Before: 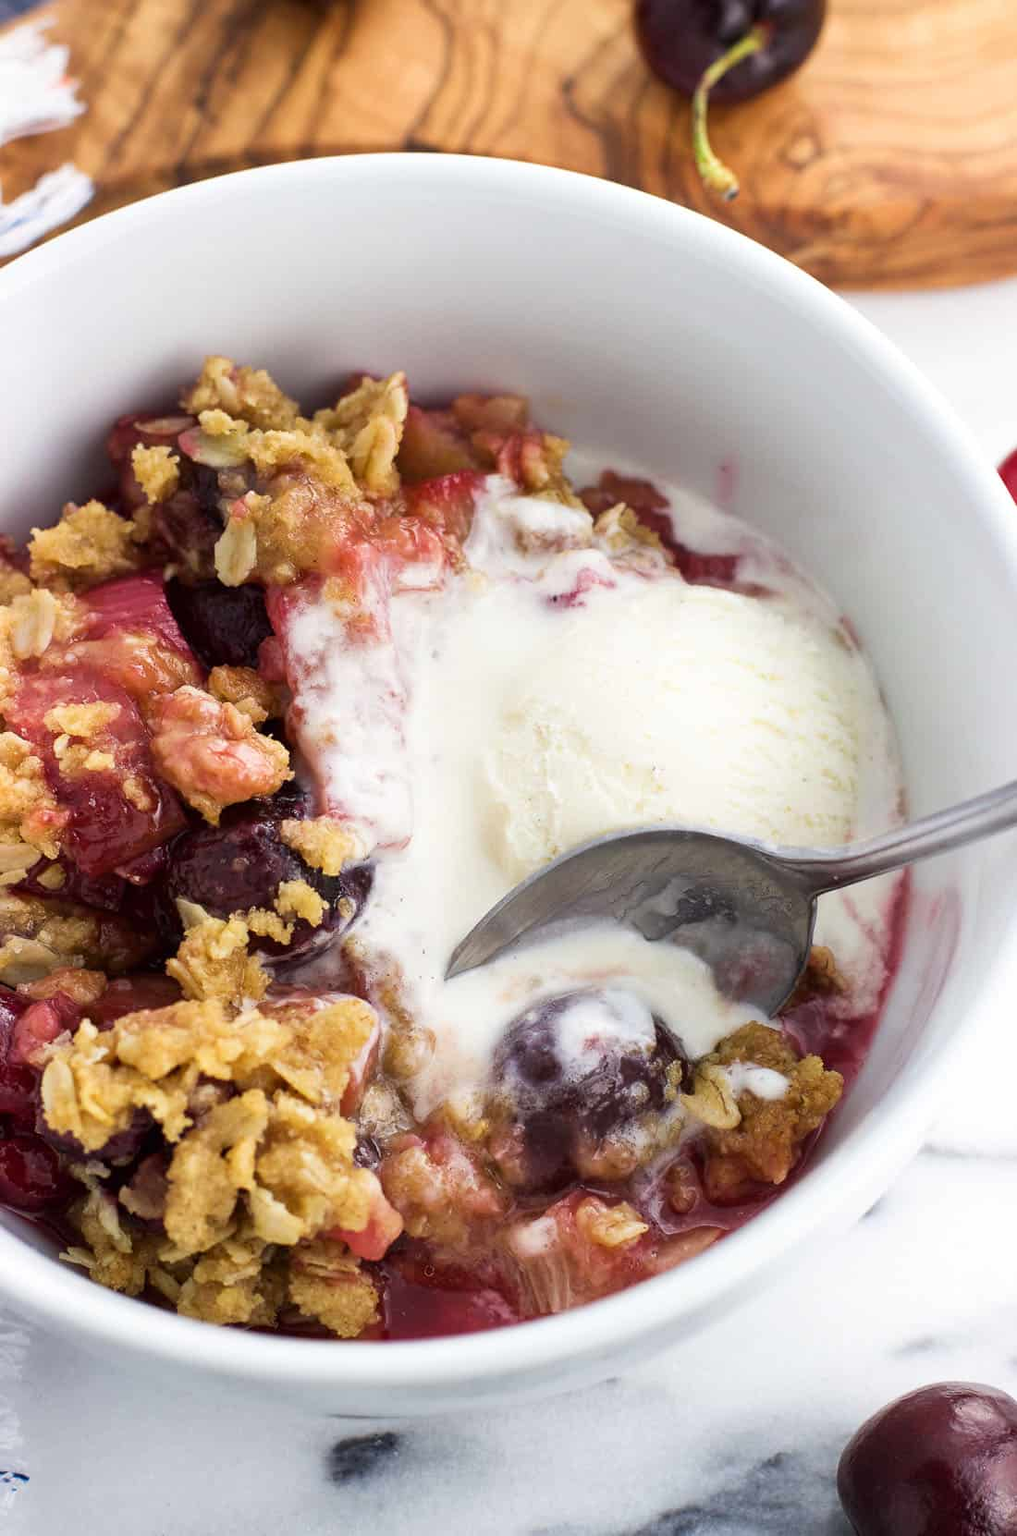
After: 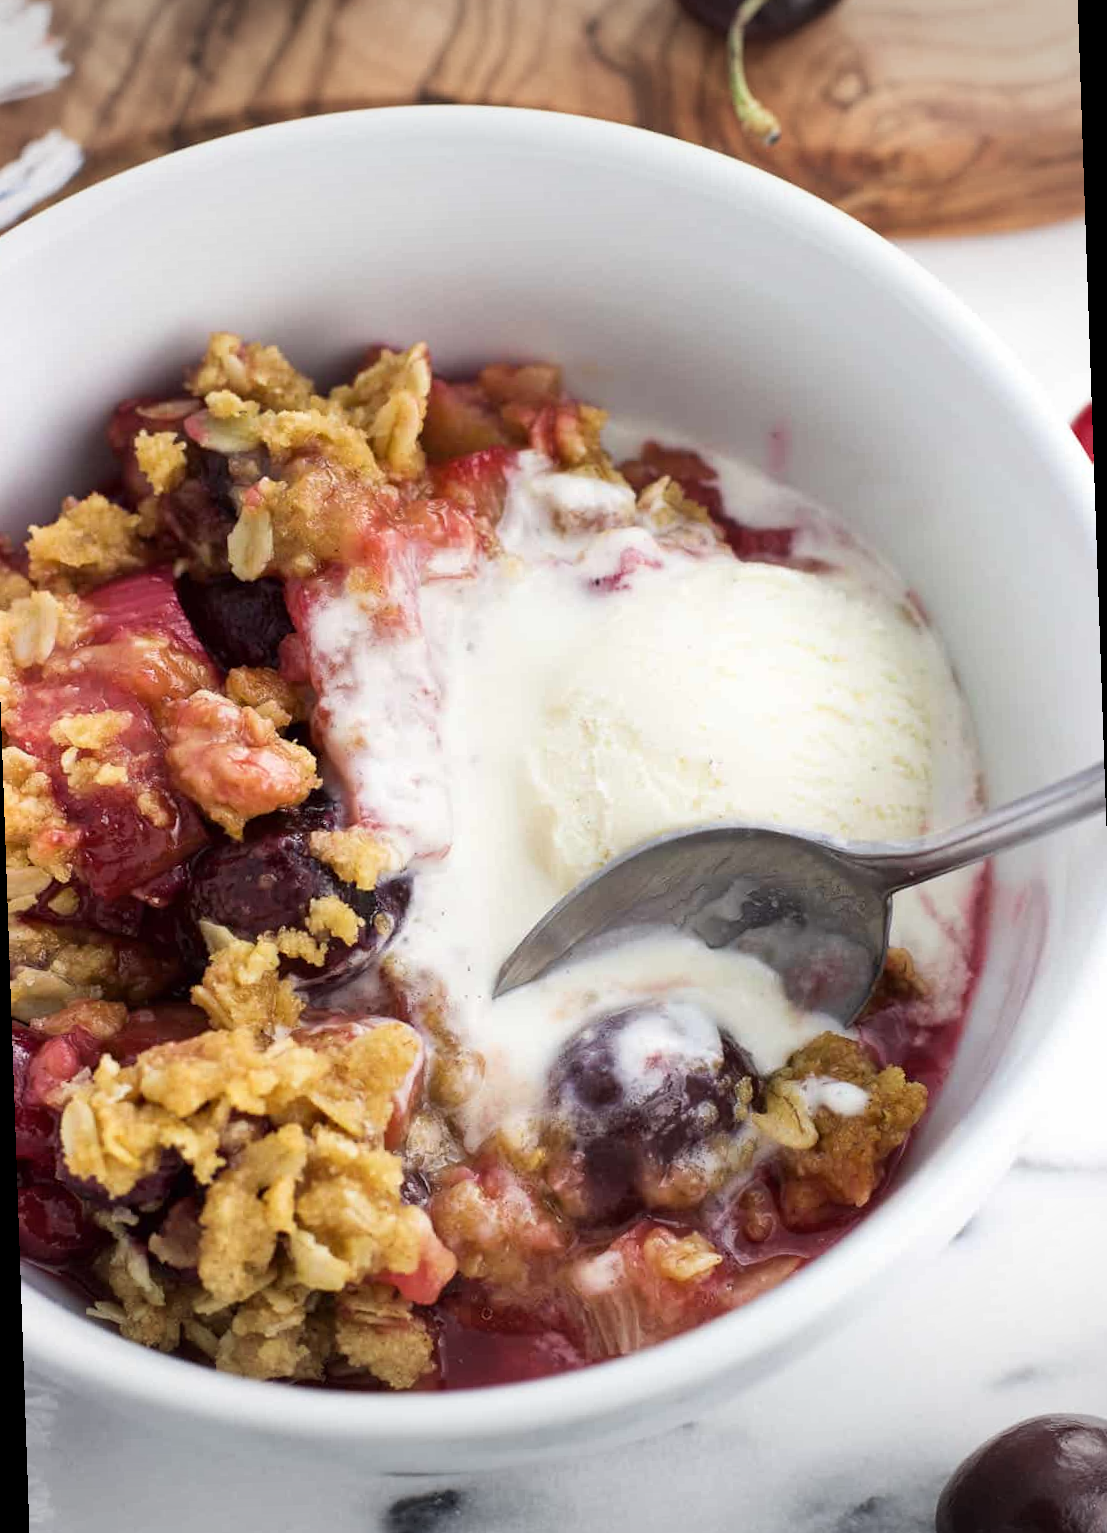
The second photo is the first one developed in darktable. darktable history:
rotate and perspective: rotation -2°, crop left 0.022, crop right 0.978, crop top 0.049, crop bottom 0.951
vignetting: fall-off start 100%, brightness -0.282, width/height ratio 1.31
